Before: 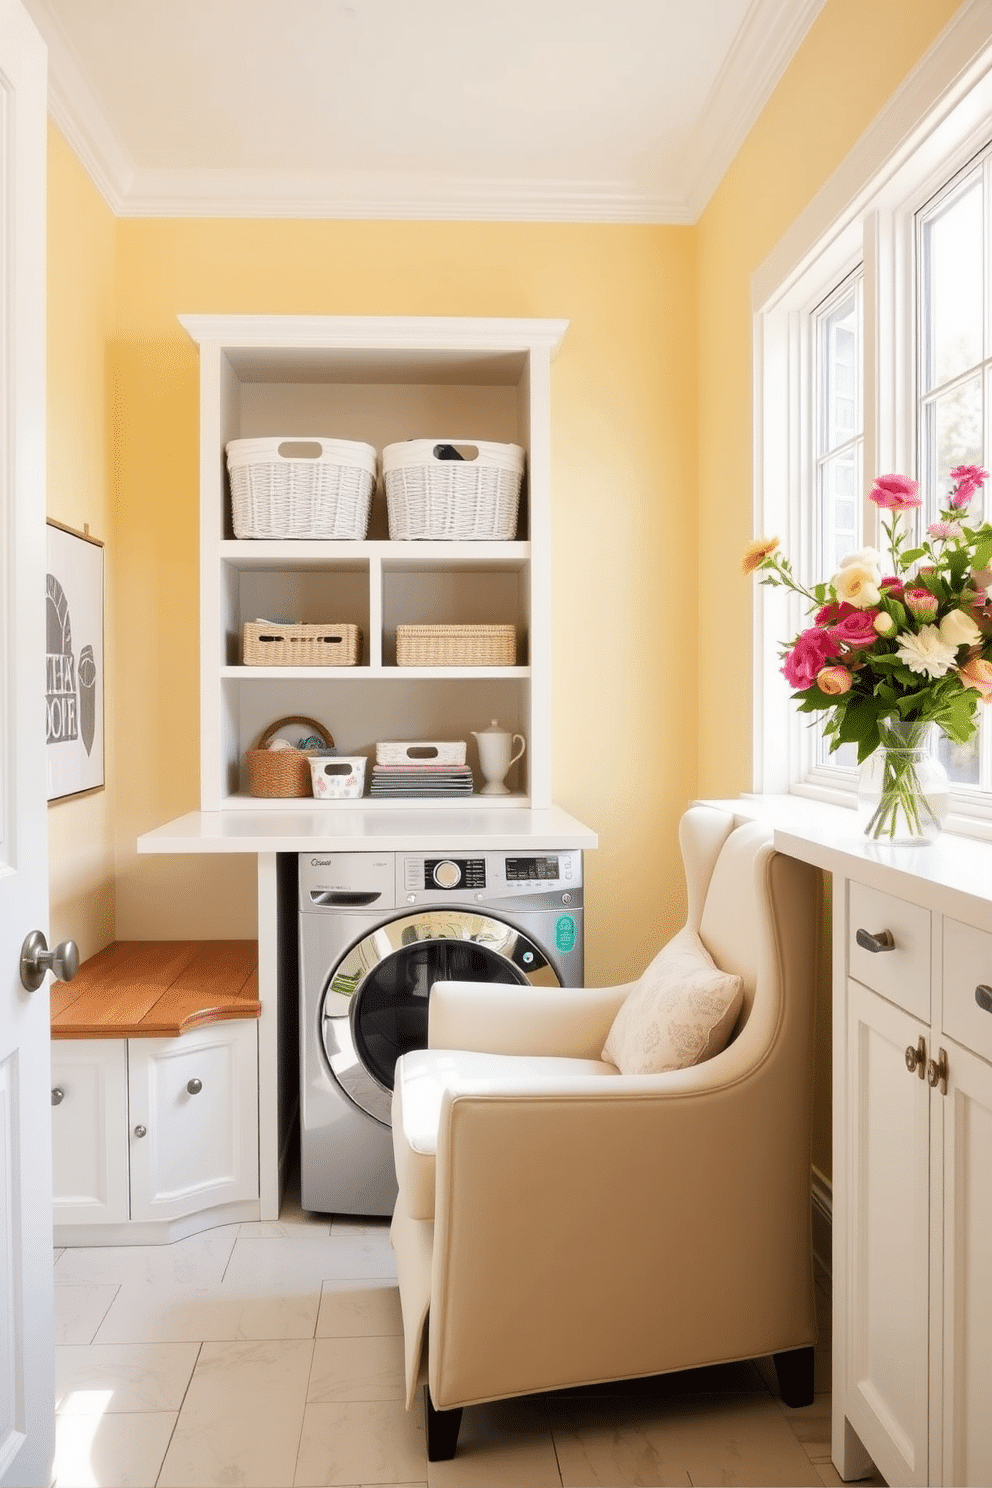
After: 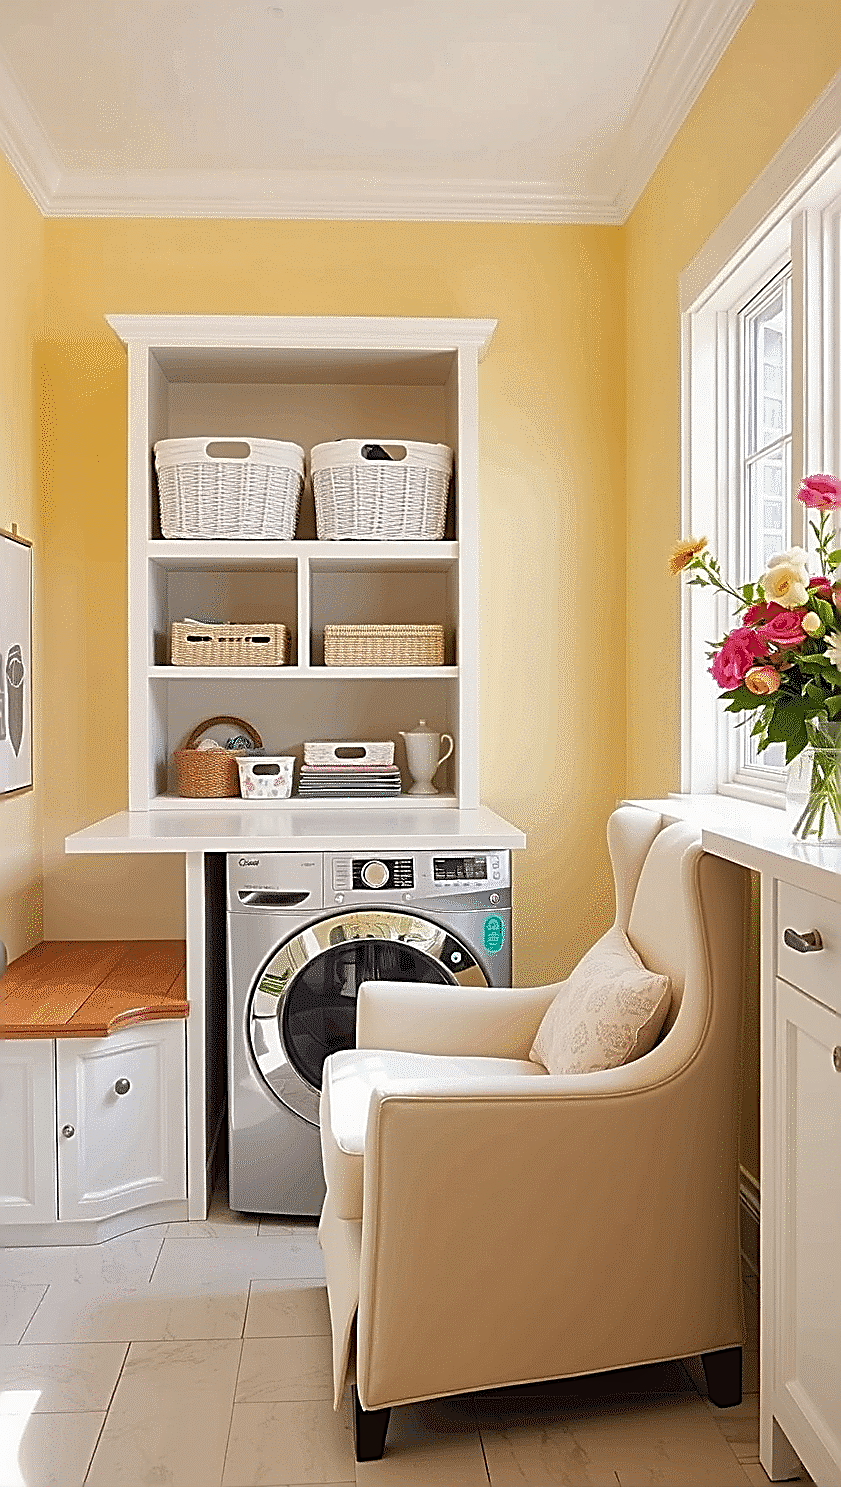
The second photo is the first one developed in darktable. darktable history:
sharpen: amount 1.995
crop: left 7.341%, right 7.793%
shadows and highlights: on, module defaults
